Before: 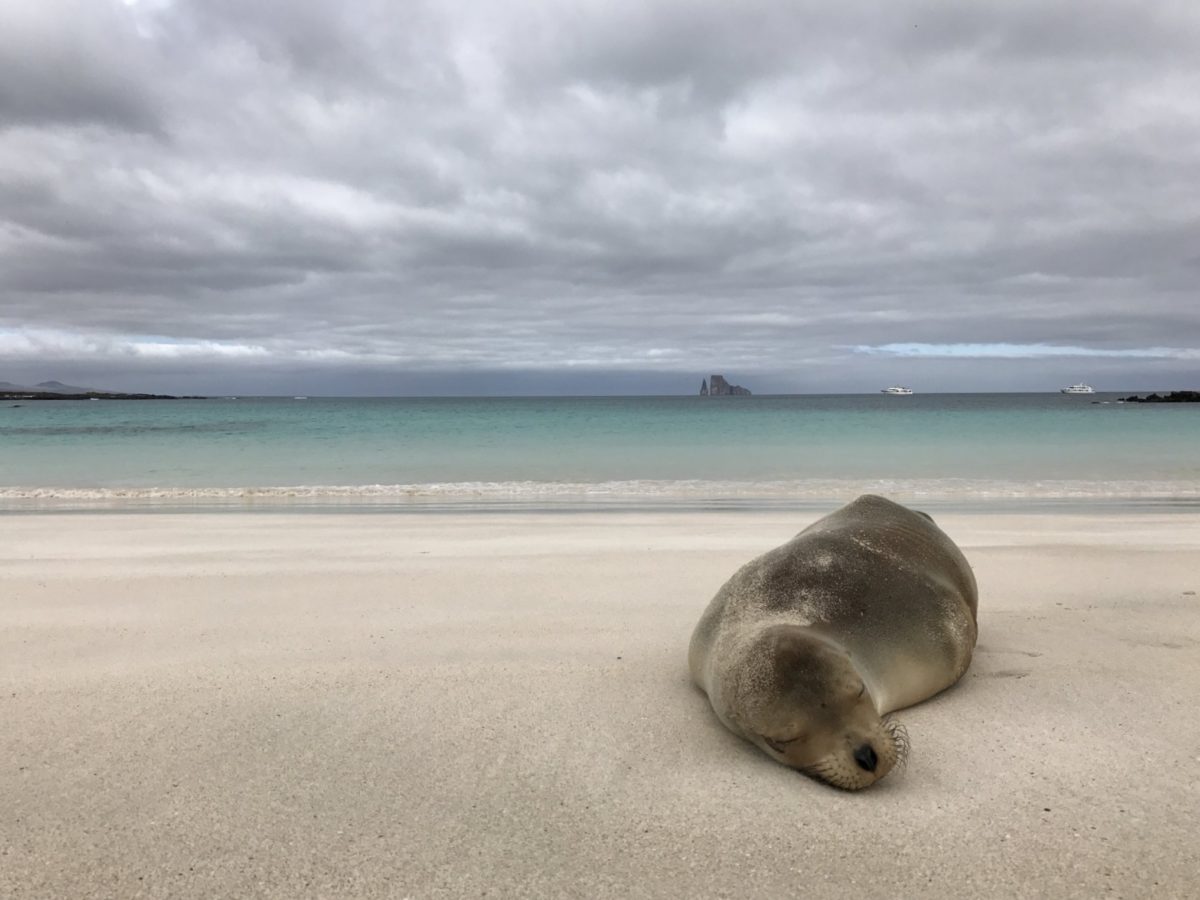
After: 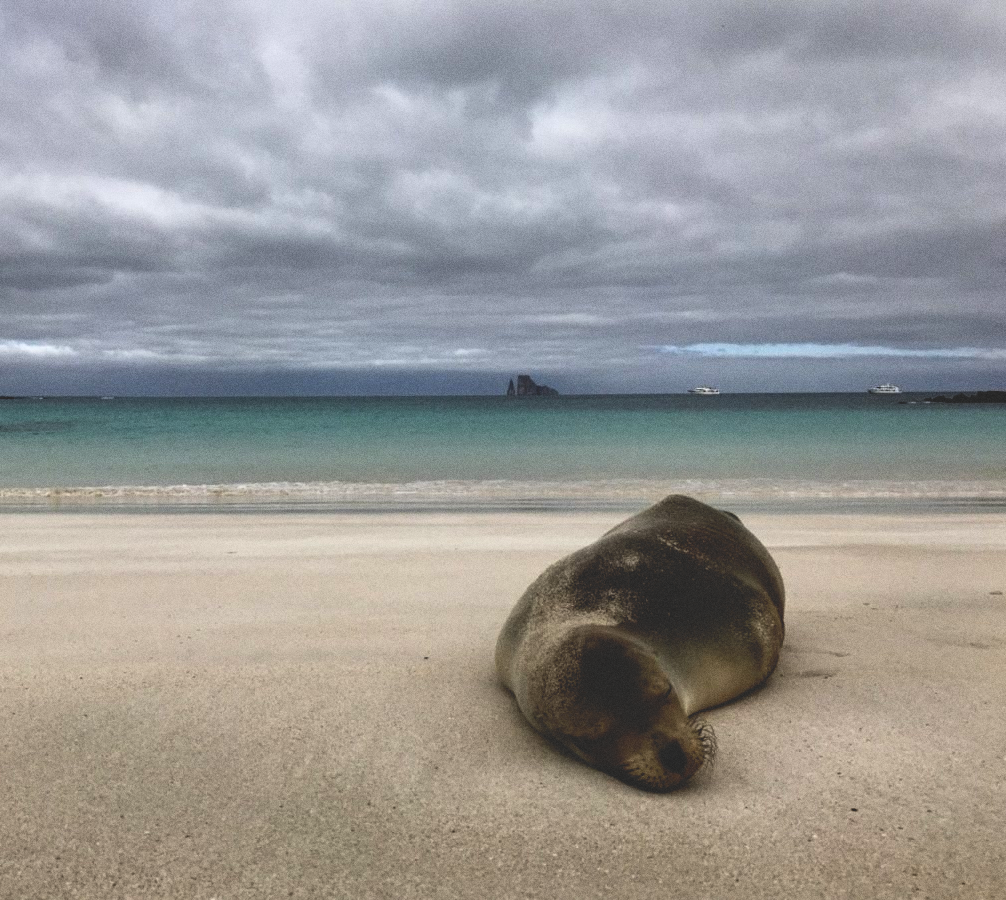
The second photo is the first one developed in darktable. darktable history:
crop: left 16.145%
base curve: curves: ch0 [(0, 0.02) (0.083, 0.036) (1, 1)], preserve colors none
grain: coarseness 0.09 ISO
